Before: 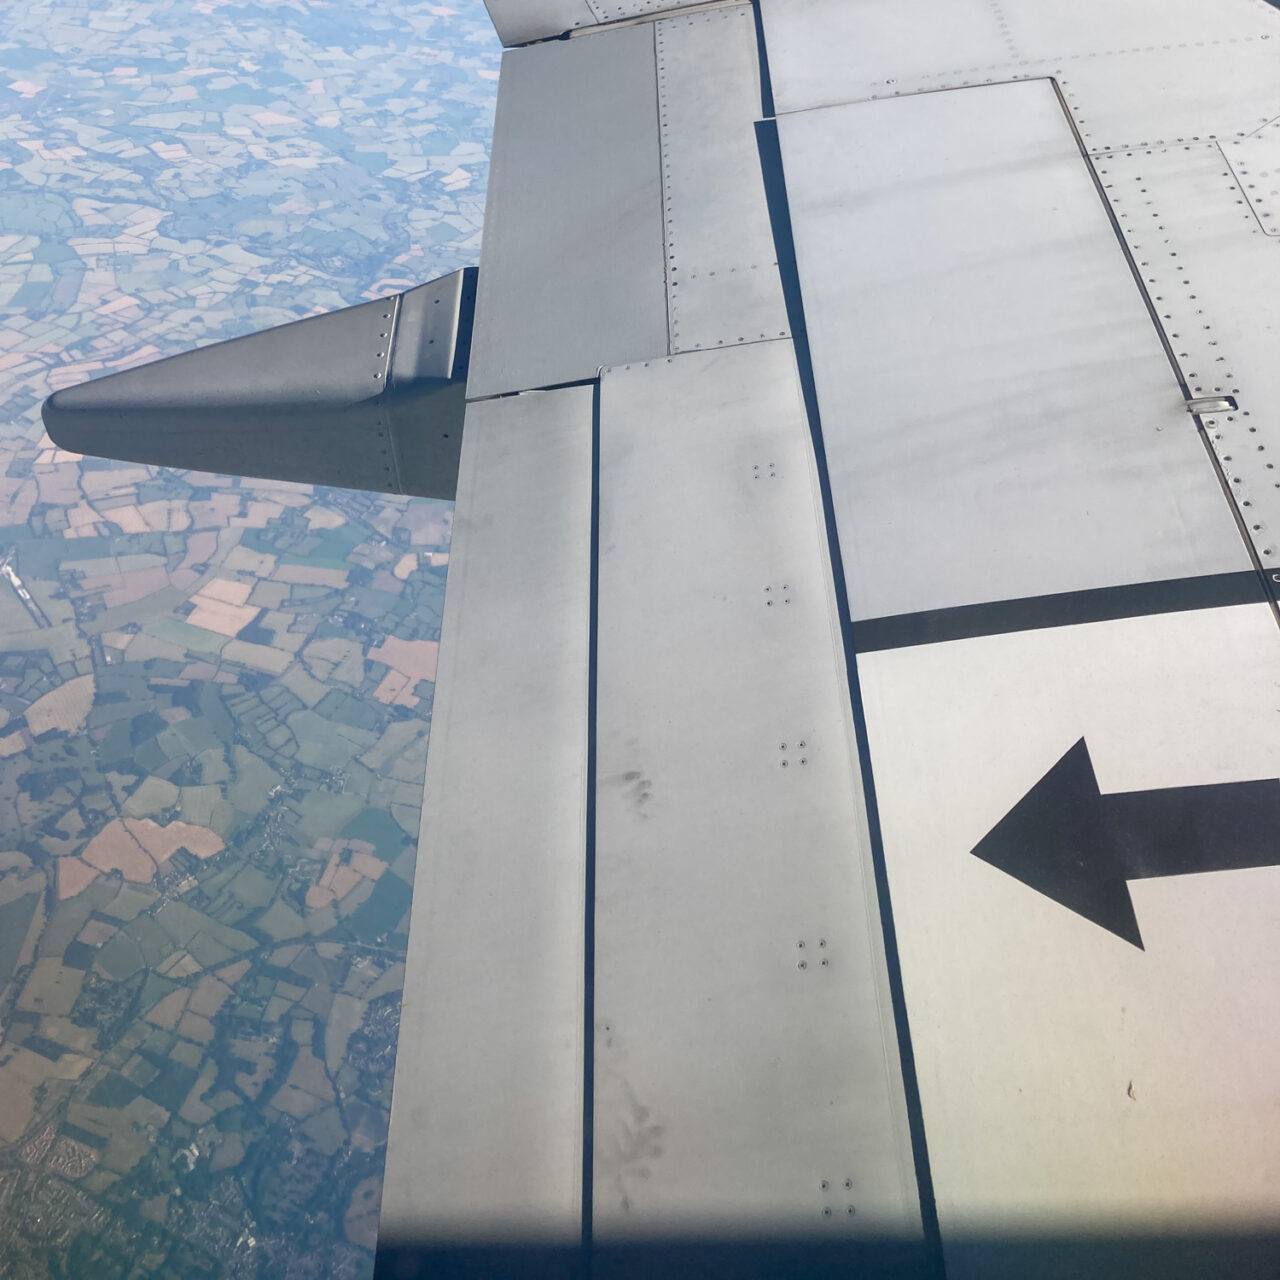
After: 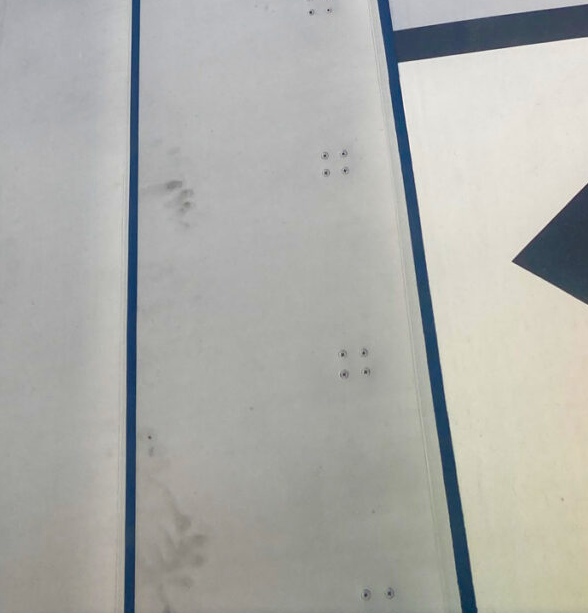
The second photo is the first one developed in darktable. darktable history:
crop: left 35.823%, top 46.175%, right 18.223%, bottom 5.882%
color correction: highlights b* -0.03
contrast brightness saturation: saturation 0.493
